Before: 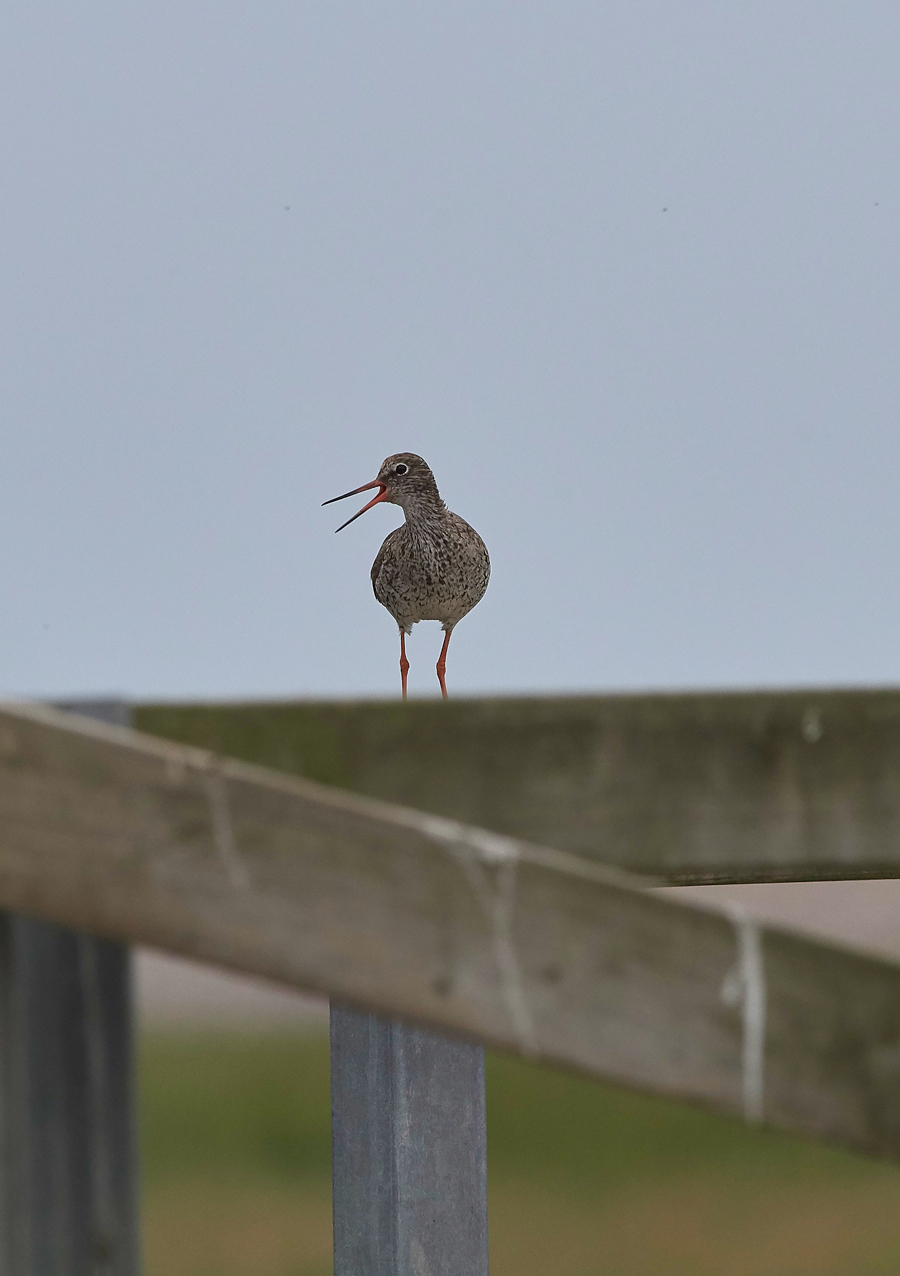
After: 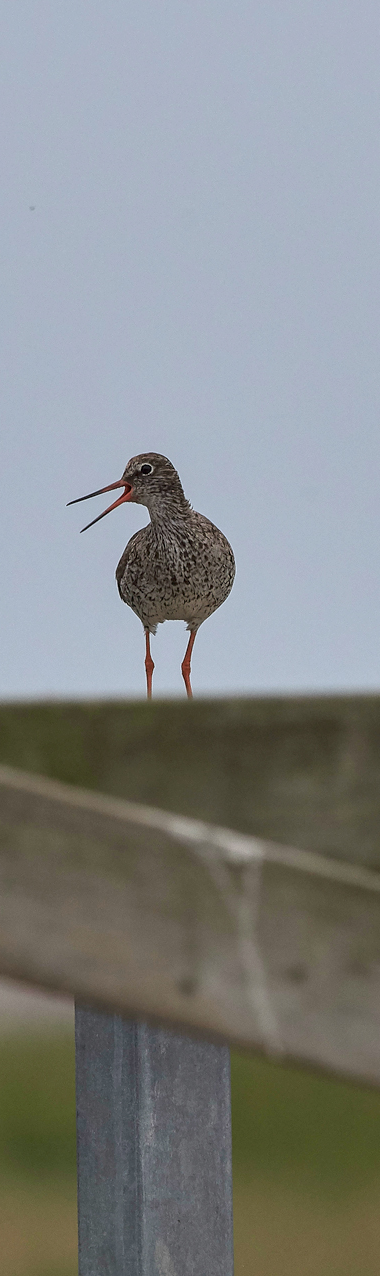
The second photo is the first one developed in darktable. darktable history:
crop: left 28.425%, right 29.333%
local contrast: on, module defaults
